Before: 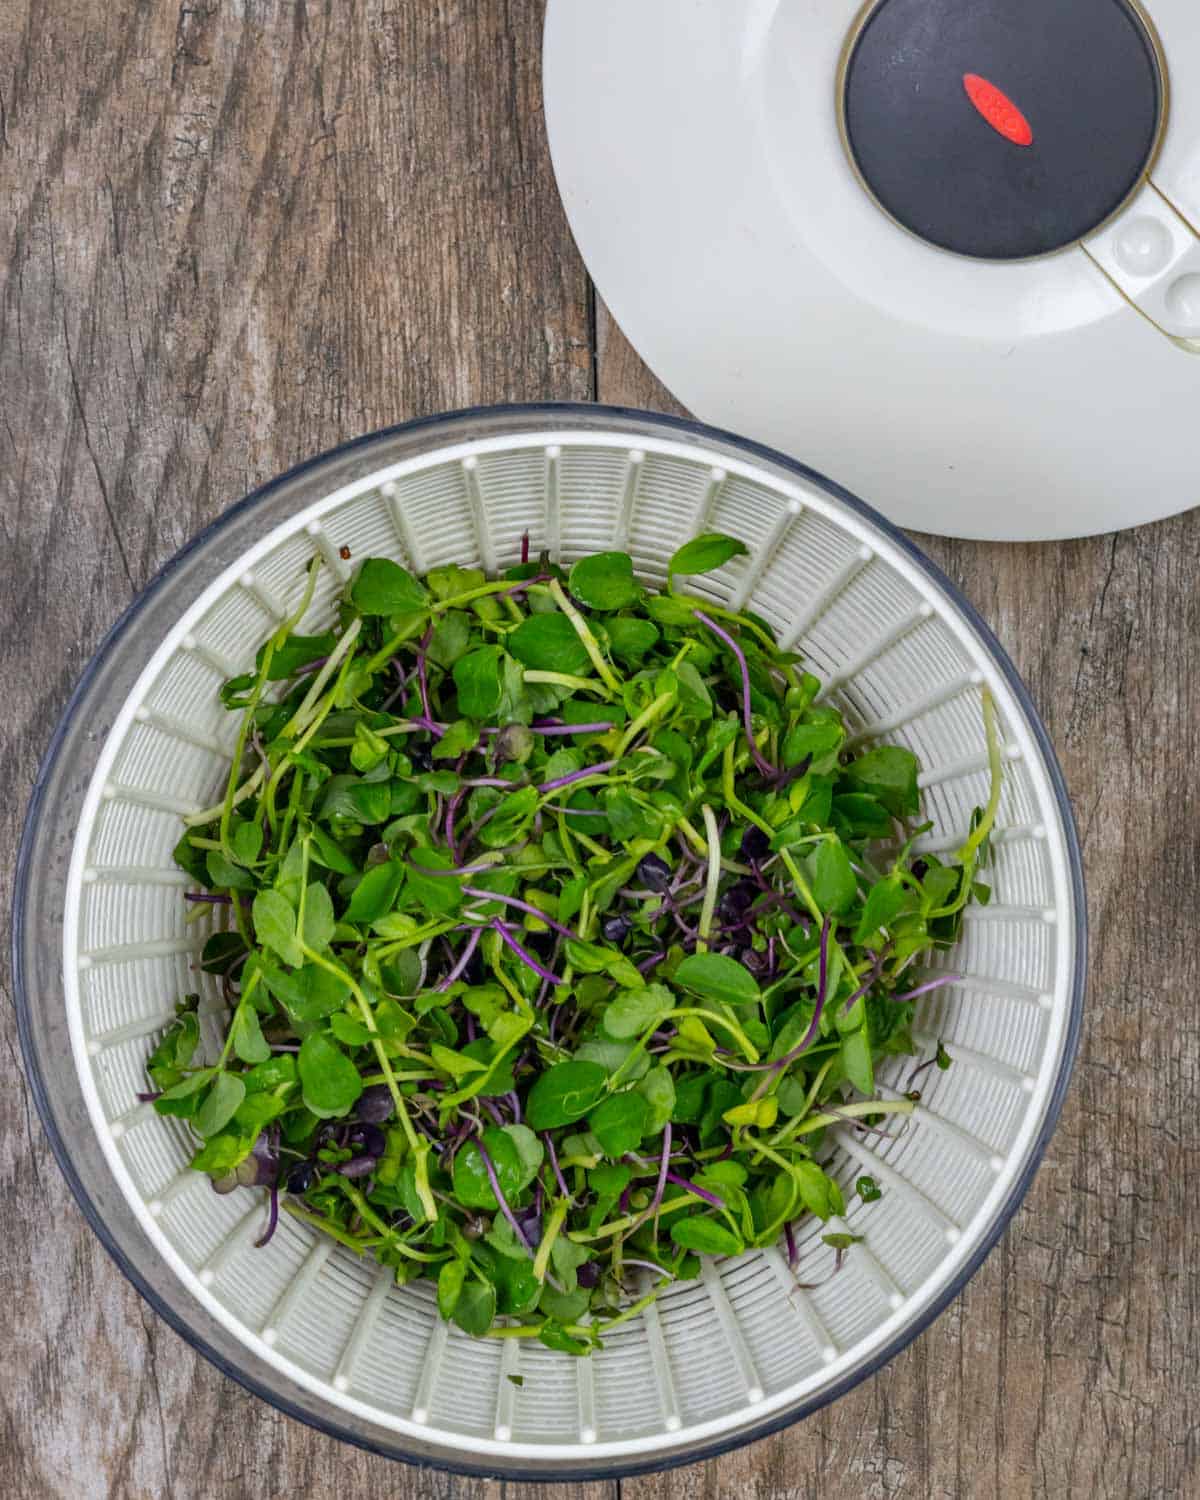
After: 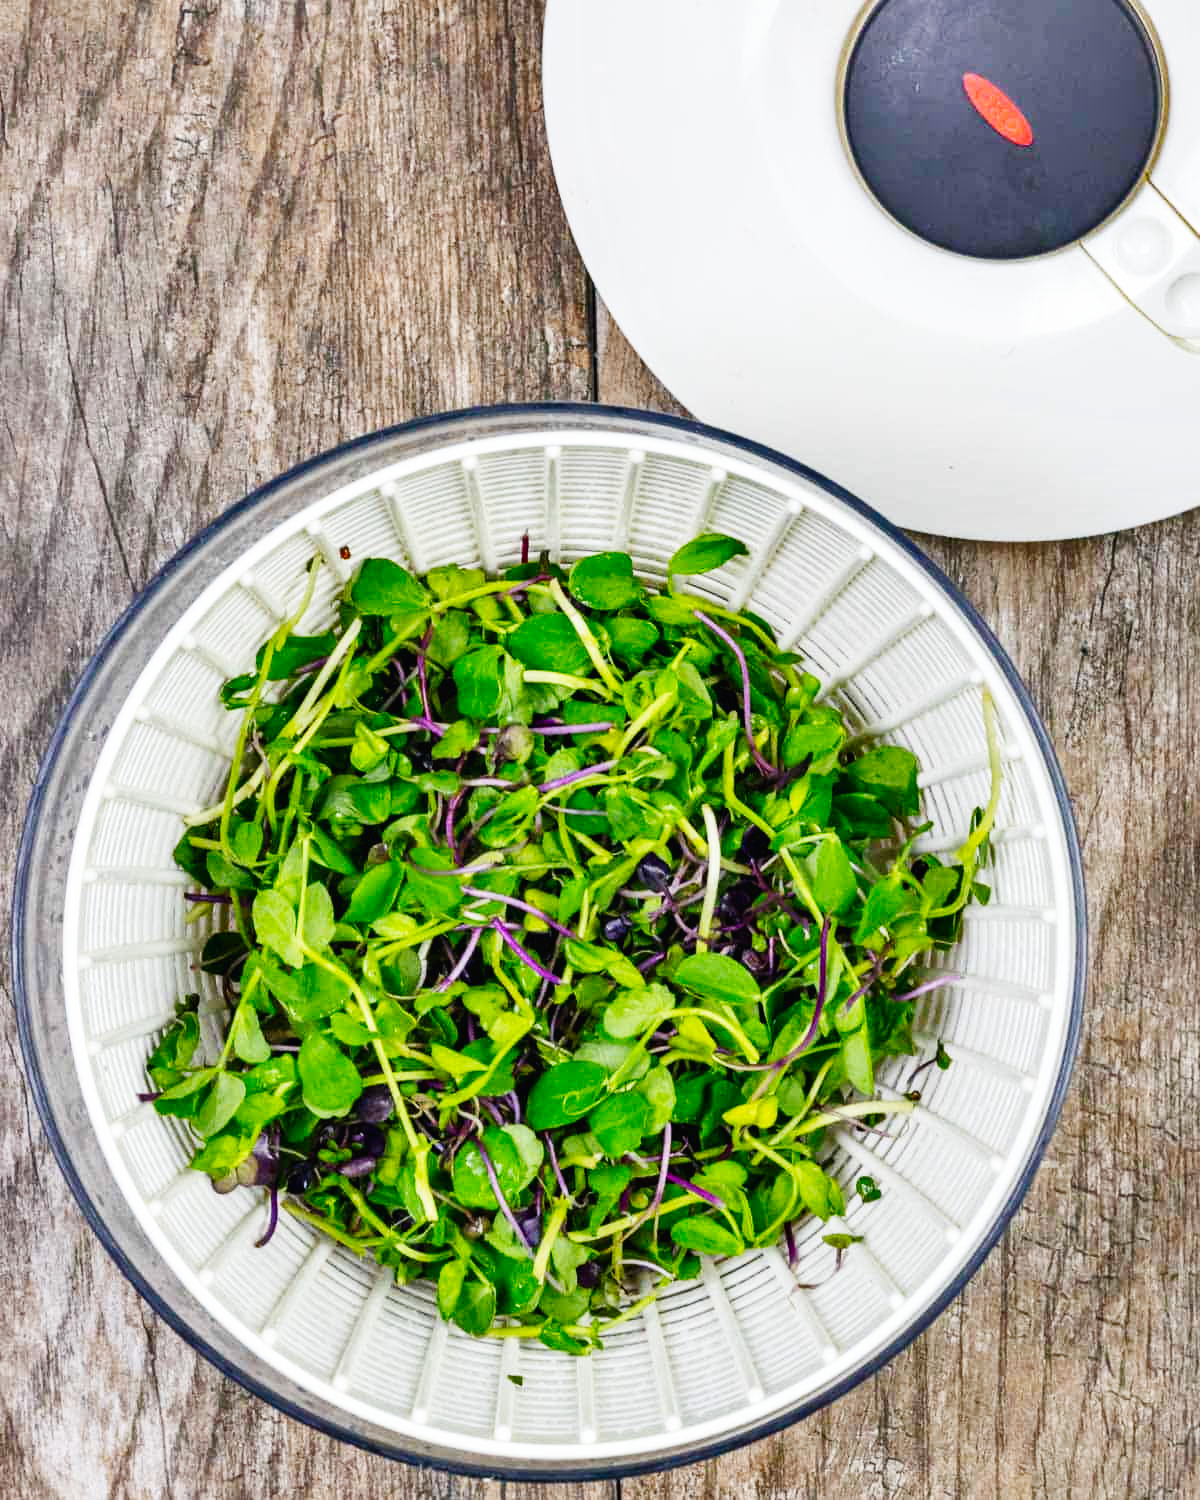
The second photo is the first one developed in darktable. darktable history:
exposure: exposure -0.183 EV, compensate highlight preservation false
shadows and highlights: low approximation 0.01, soften with gaussian
base curve: curves: ch0 [(0, 0.003) (0.001, 0.002) (0.006, 0.004) (0.02, 0.022) (0.048, 0.086) (0.094, 0.234) (0.162, 0.431) (0.258, 0.629) (0.385, 0.8) (0.548, 0.918) (0.751, 0.988) (1, 1)], preserve colors none
